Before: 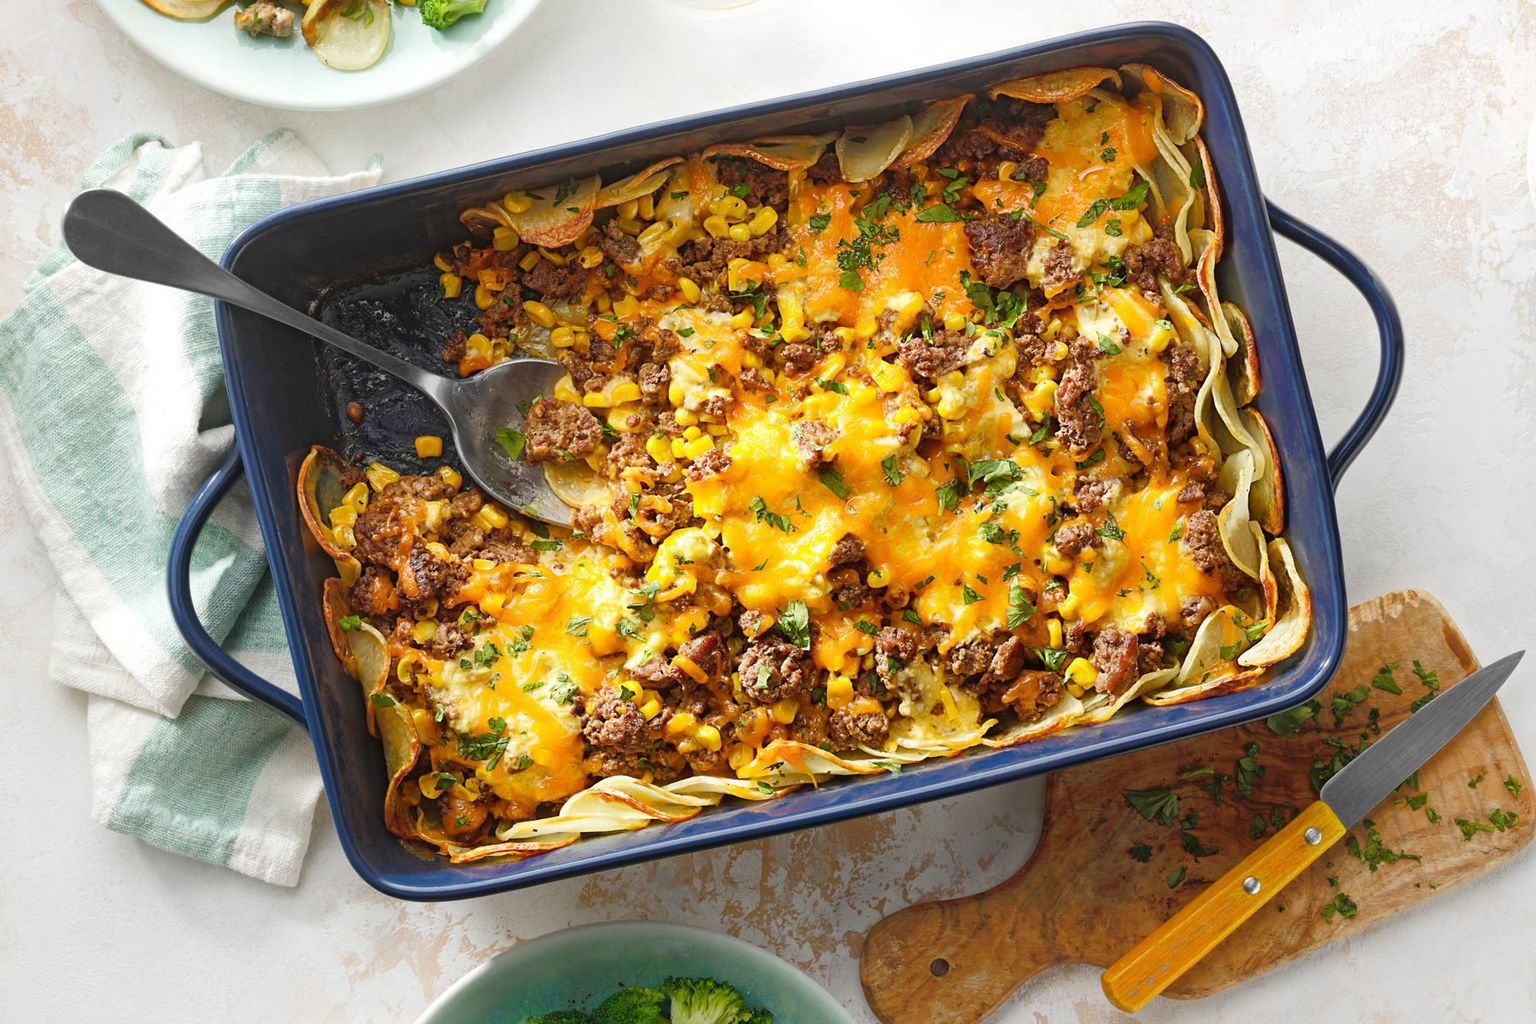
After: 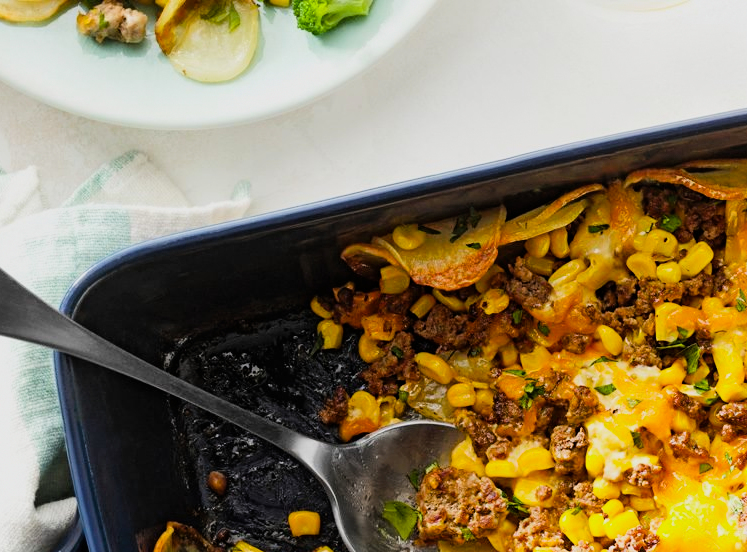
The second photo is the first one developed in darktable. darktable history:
color balance rgb: perceptual saturation grading › global saturation 25.625%
filmic rgb: black relative exposure -4.97 EV, white relative exposure 3.98 EV, threshold -0.308 EV, transition 3.19 EV, structure ↔ texture 99.84%, hardness 2.89, contrast 1.391, contrast in shadows safe, enable highlight reconstruction true
crop and rotate: left 11.043%, top 0.068%, right 47.402%, bottom 53.931%
